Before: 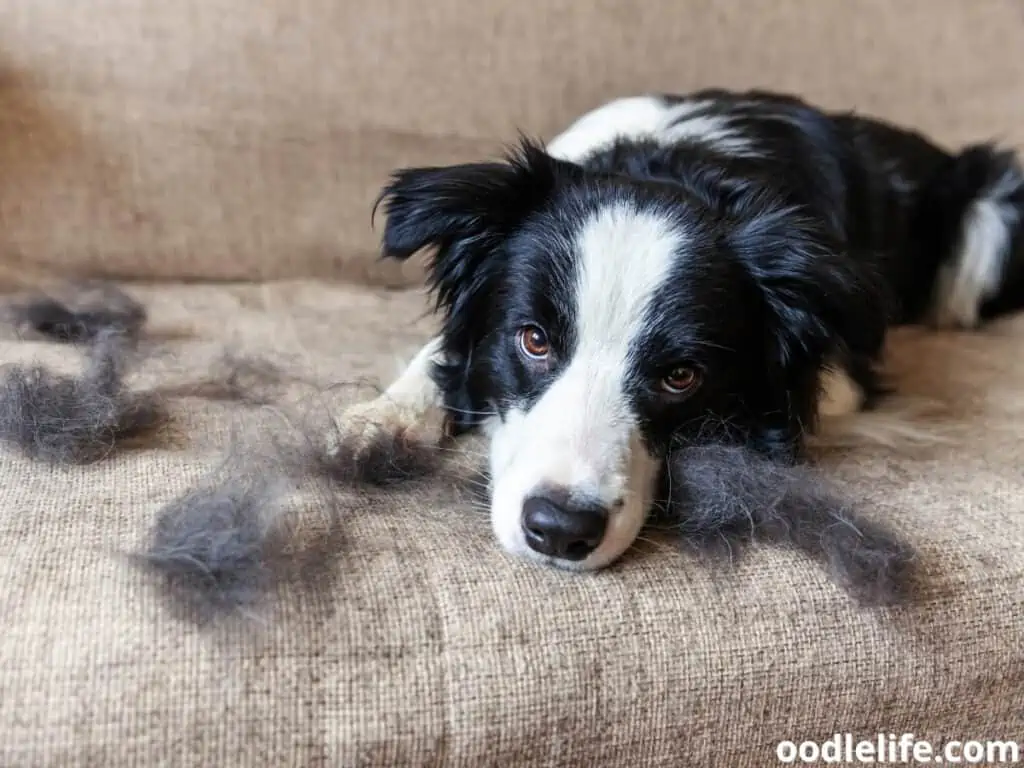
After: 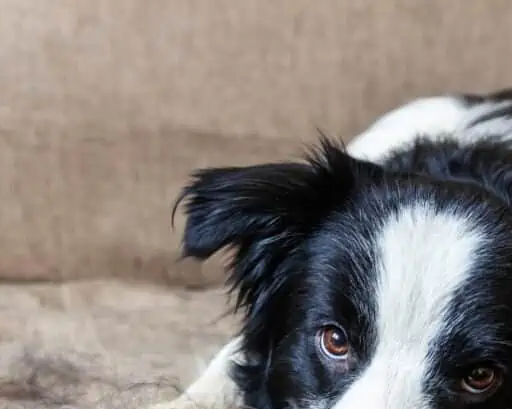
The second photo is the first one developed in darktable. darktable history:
crop: left 19.605%, right 30.355%, bottom 46.67%
